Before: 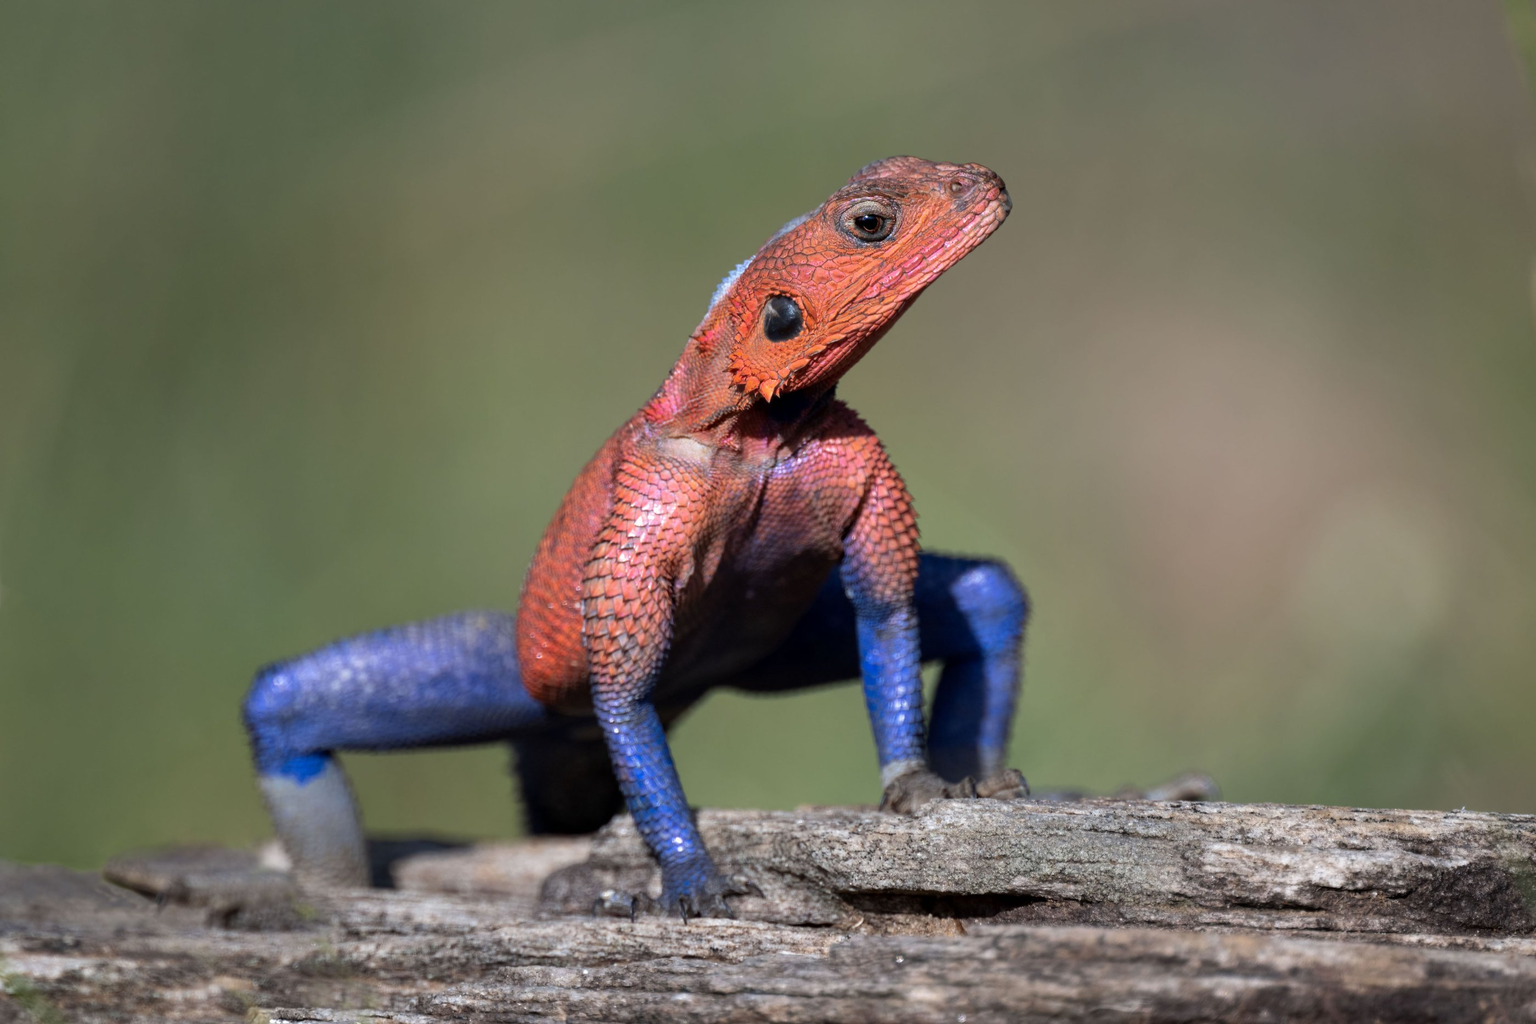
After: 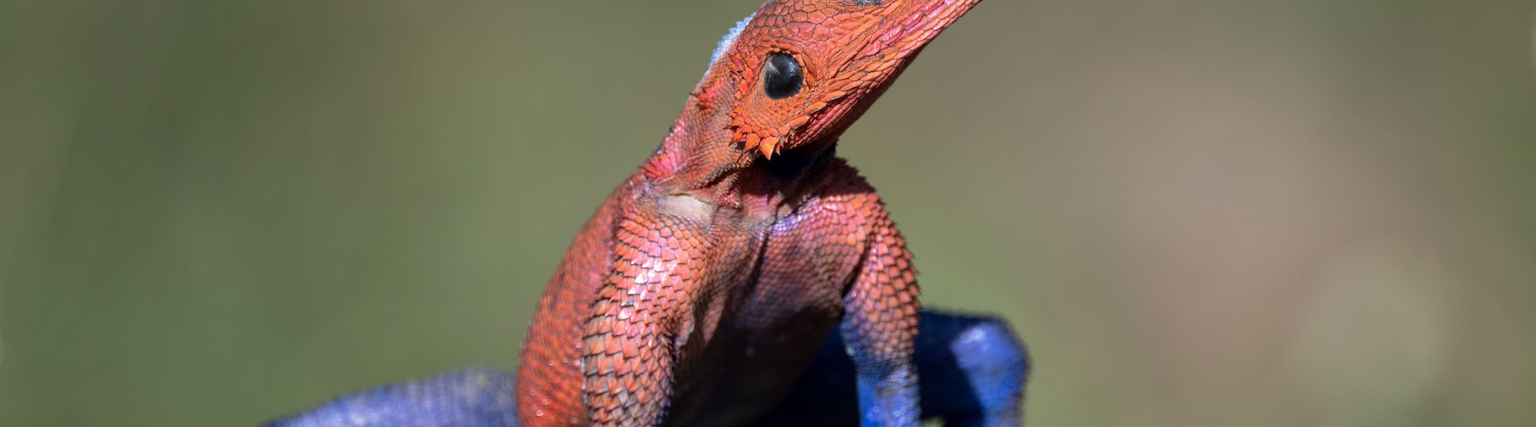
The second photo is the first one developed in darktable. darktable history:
crop and rotate: top 23.781%, bottom 34.431%
